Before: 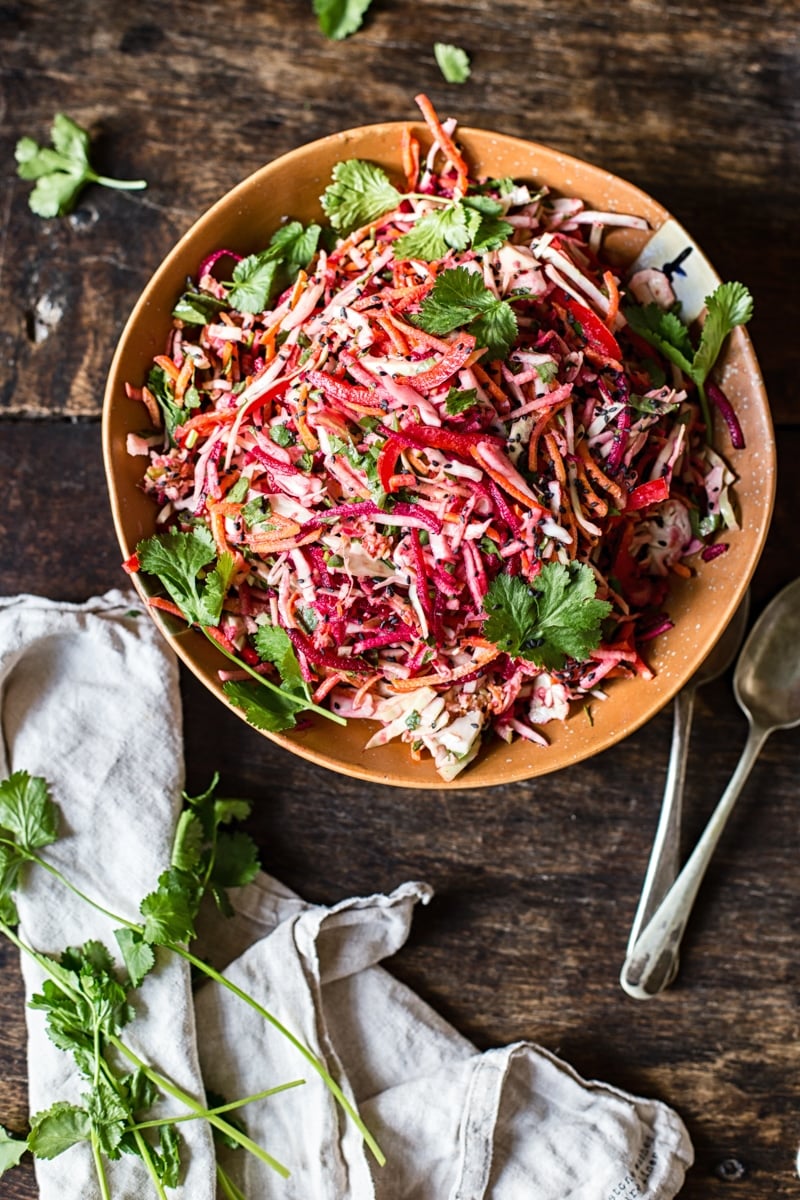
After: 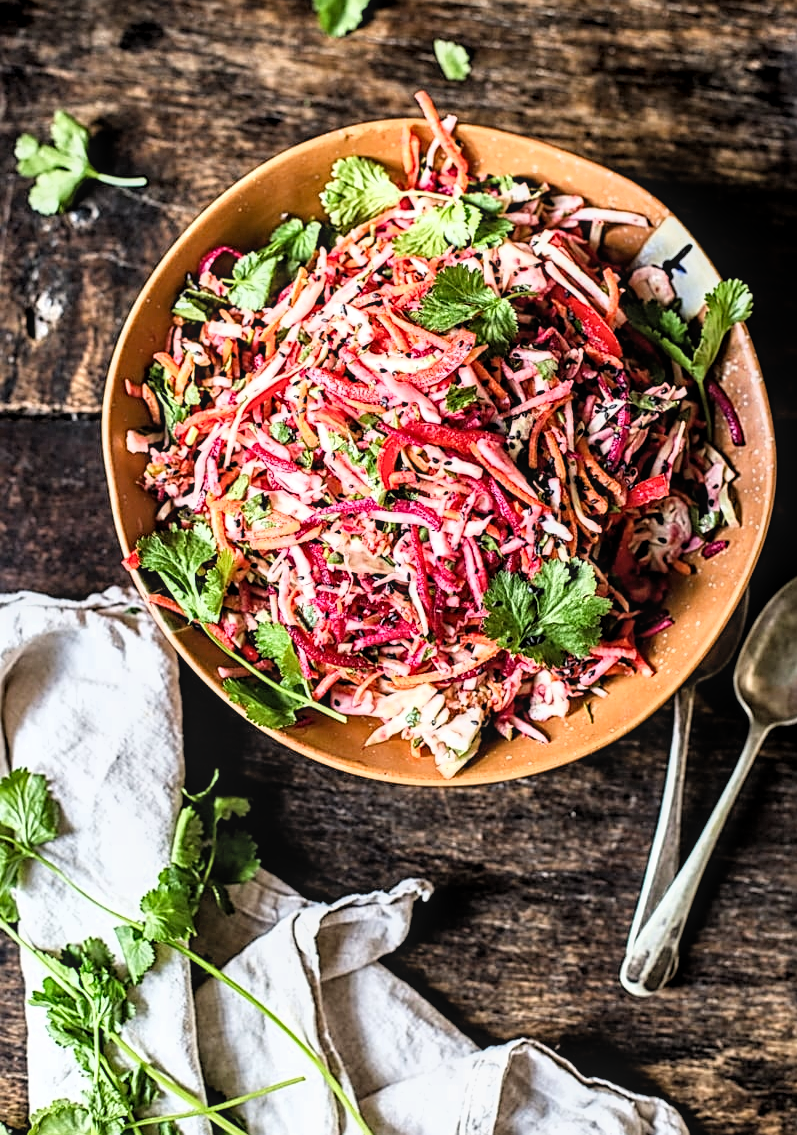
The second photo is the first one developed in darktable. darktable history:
filmic rgb: black relative exposure -11.75 EV, white relative exposure 5.44 EV, hardness 4.49, latitude 50.25%, contrast 1.143, color science v4 (2020), contrast in shadows soft, contrast in highlights soft
crop: top 0.274%, right 0.254%, bottom 5.096%
sharpen: on, module defaults
local contrast: on, module defaults
exposure: black level correction 0, exposure 0.697 EV, compensate highlight preservation false
